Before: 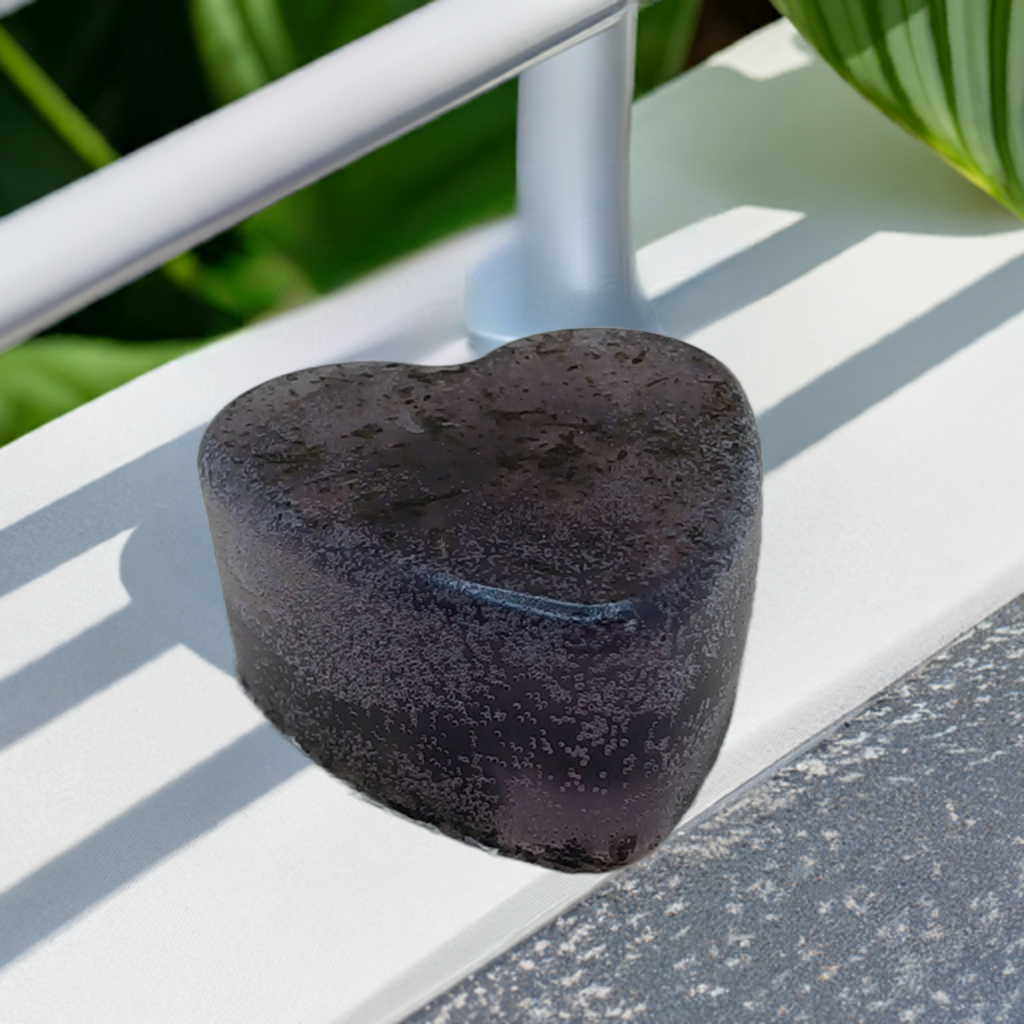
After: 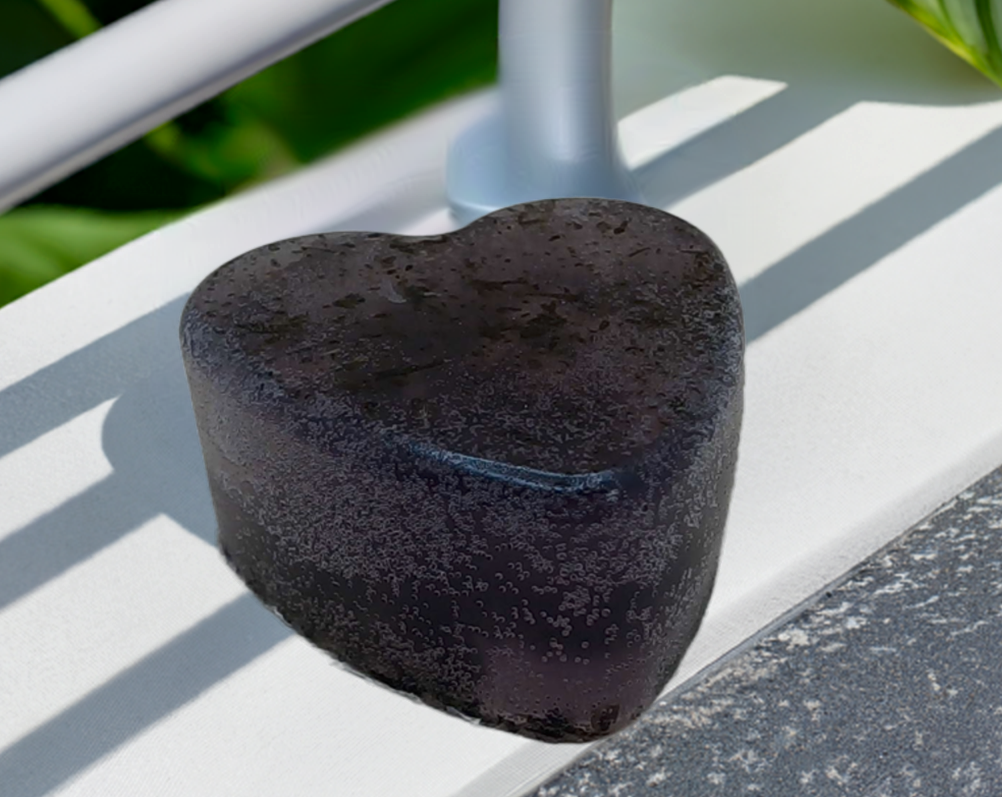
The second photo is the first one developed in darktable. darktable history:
crop and rotate: left 1.829%, top 12.718%, right 0.297%, bottom 9.365%
contrast brightness saturation: brightness -0.095
